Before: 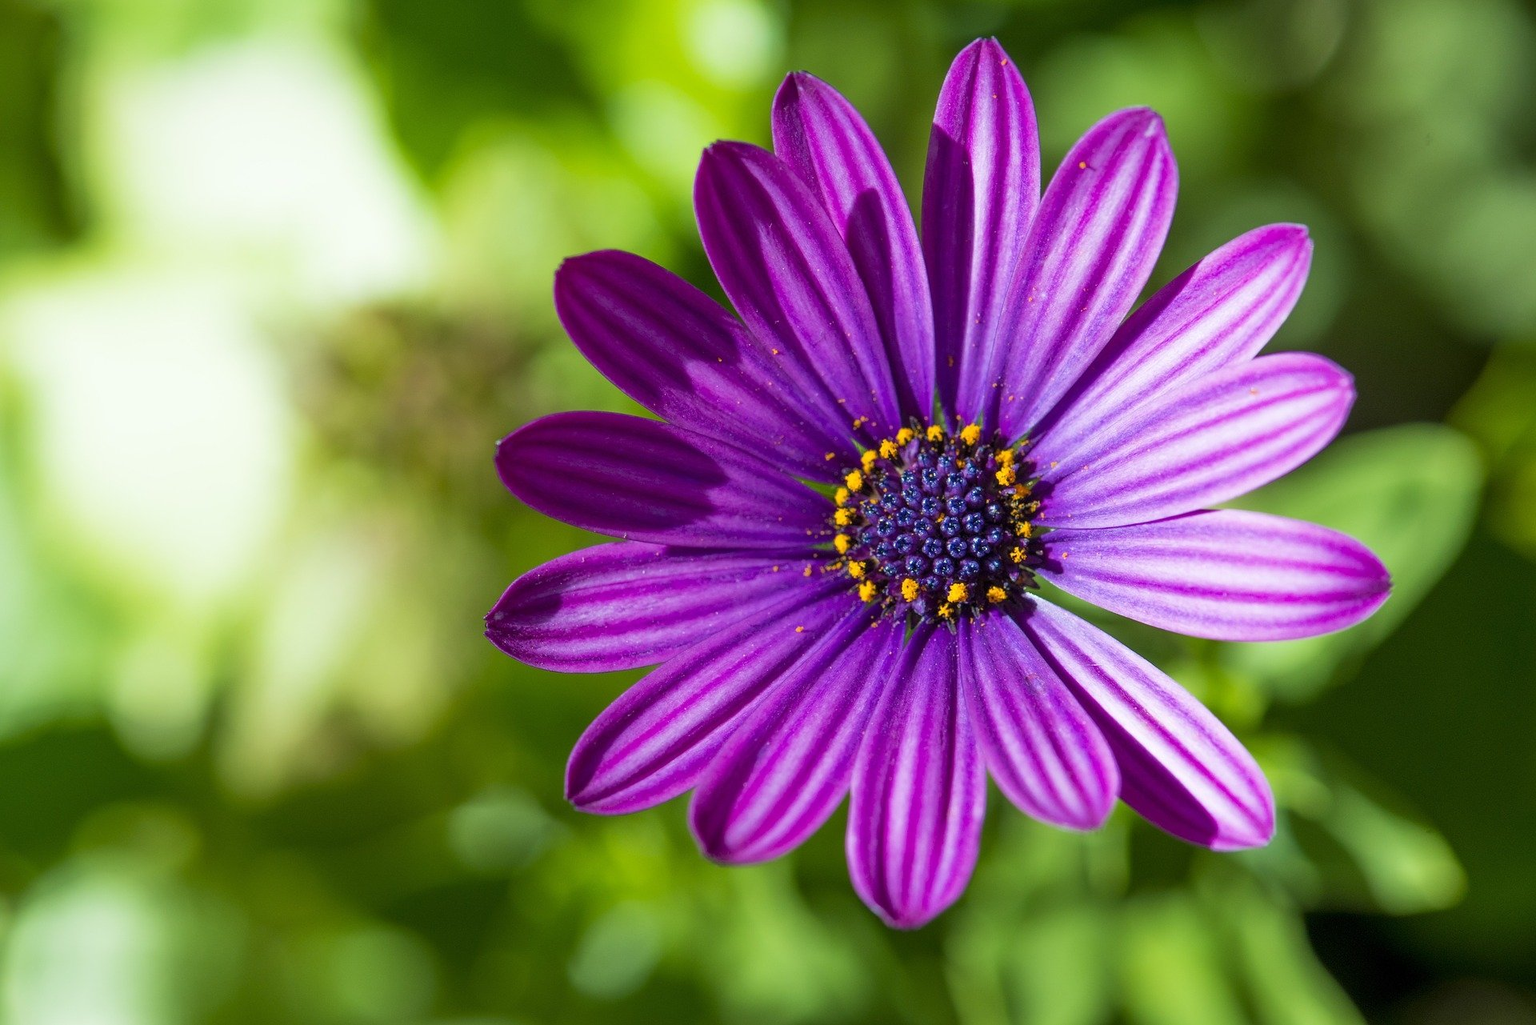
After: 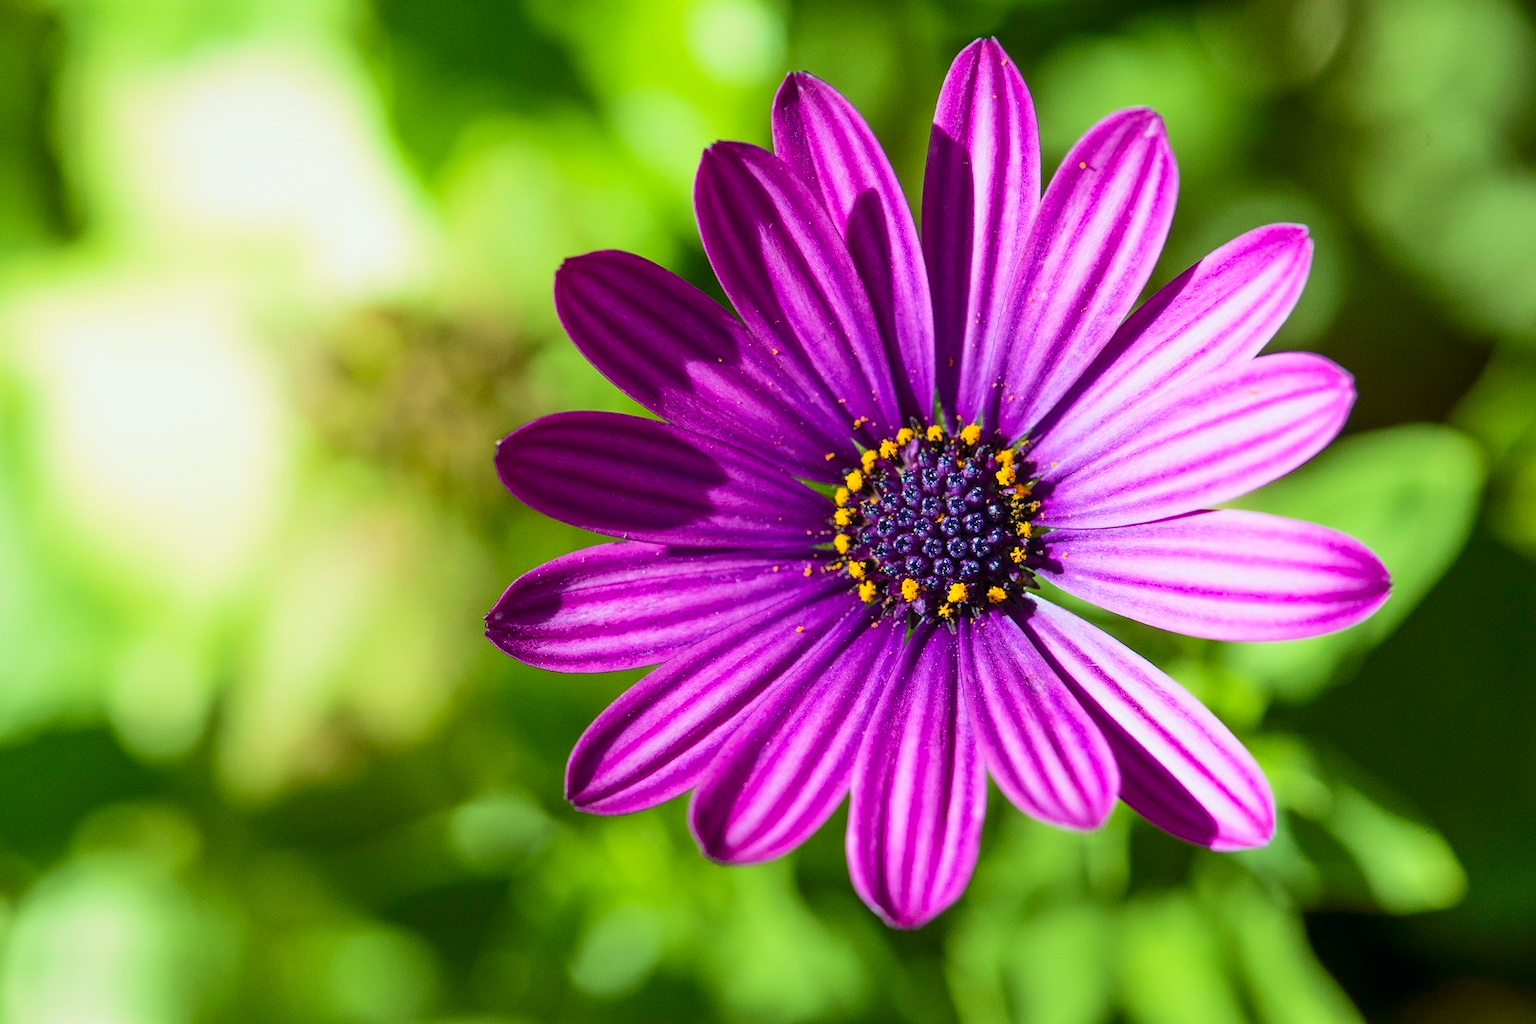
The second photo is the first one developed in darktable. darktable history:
tone curve: curves: ch0 [(0, 0.003) (0.113, 0.081) (0.207, 0.184) (0.515, 0.612) (0.712, 0.793) (0.984, 0.961)]; ch1 [(0, 0) (0.172, 0.123) (0.317, 0.272) (0.414, 0.382) (0.476, 0.479) (0.505, 0.498) (0.534, 0.534) (0.621, 0.65) (0.709, 0.764) (1, 1)]; ch2 [(0, 0) (0.411, 0.424) (0.505, 0.505) (0.521, 0.524) (0.537, 0.57) (0.65, 0.699) (1, 1)], color space Lab, independent channels, preserve colors none
